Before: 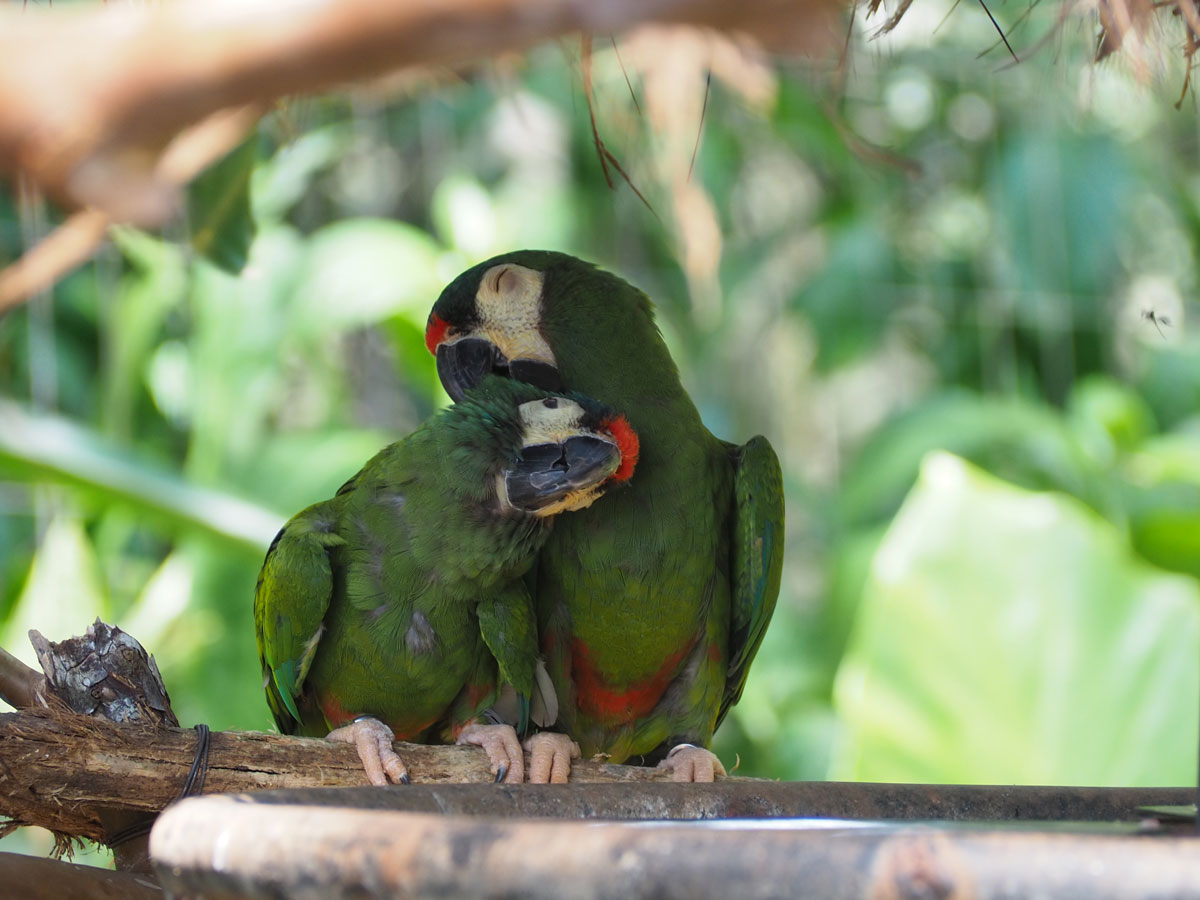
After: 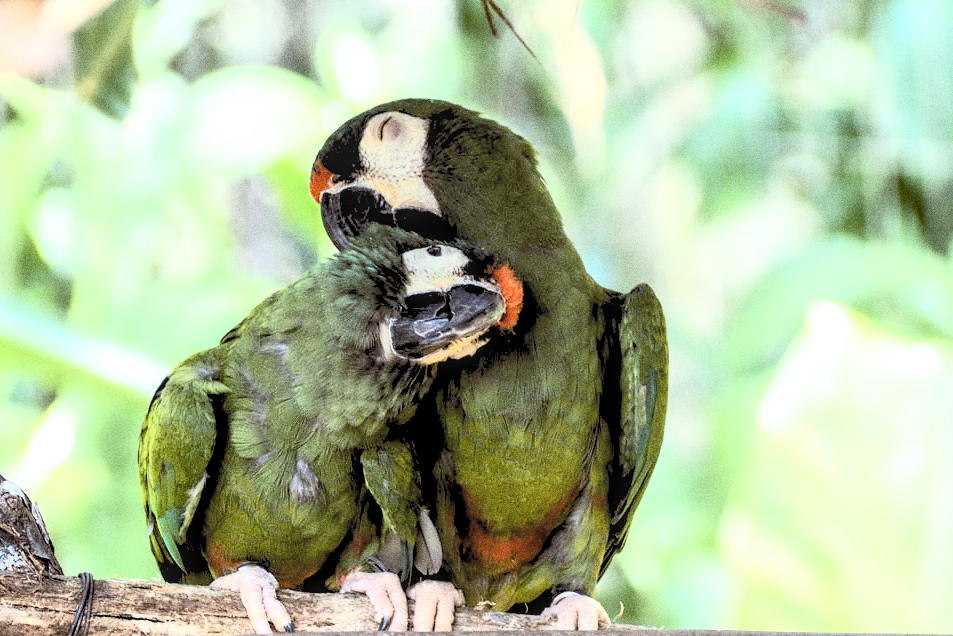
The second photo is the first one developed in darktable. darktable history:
contrast brightness saturation: contrast 0.43, brightness 0.56, saturation -0.19
grain: coarseness 0.09 ISO, strength 40%
white balance: red 1, blue 1
exposure: exposure 0.564 EV, compensate highlight preservation false
rgb levels: levels [[0.029, 0.461, 0.922], [0, 0.5, 1], [0, 0.5, 1]]
local contrast: on, module defaults
crop: left 9.712%, top 16.928%, right 10.845%, bottom 12.332%
color balance: lift [1, 1.015, 1.004, 0.985], gamma [1, 0.958, 0.971, 1.042], gain [1, 0.956, 0.977, 1.044]
